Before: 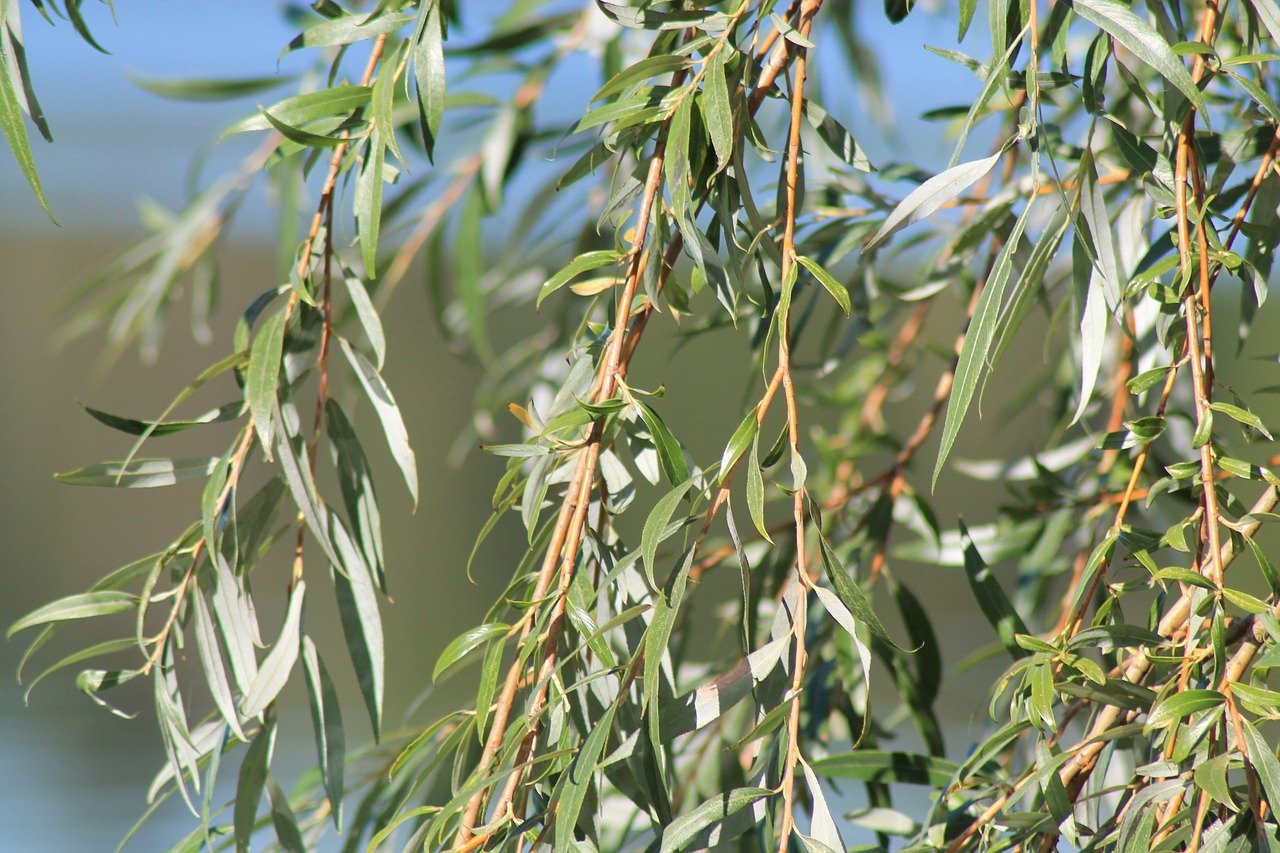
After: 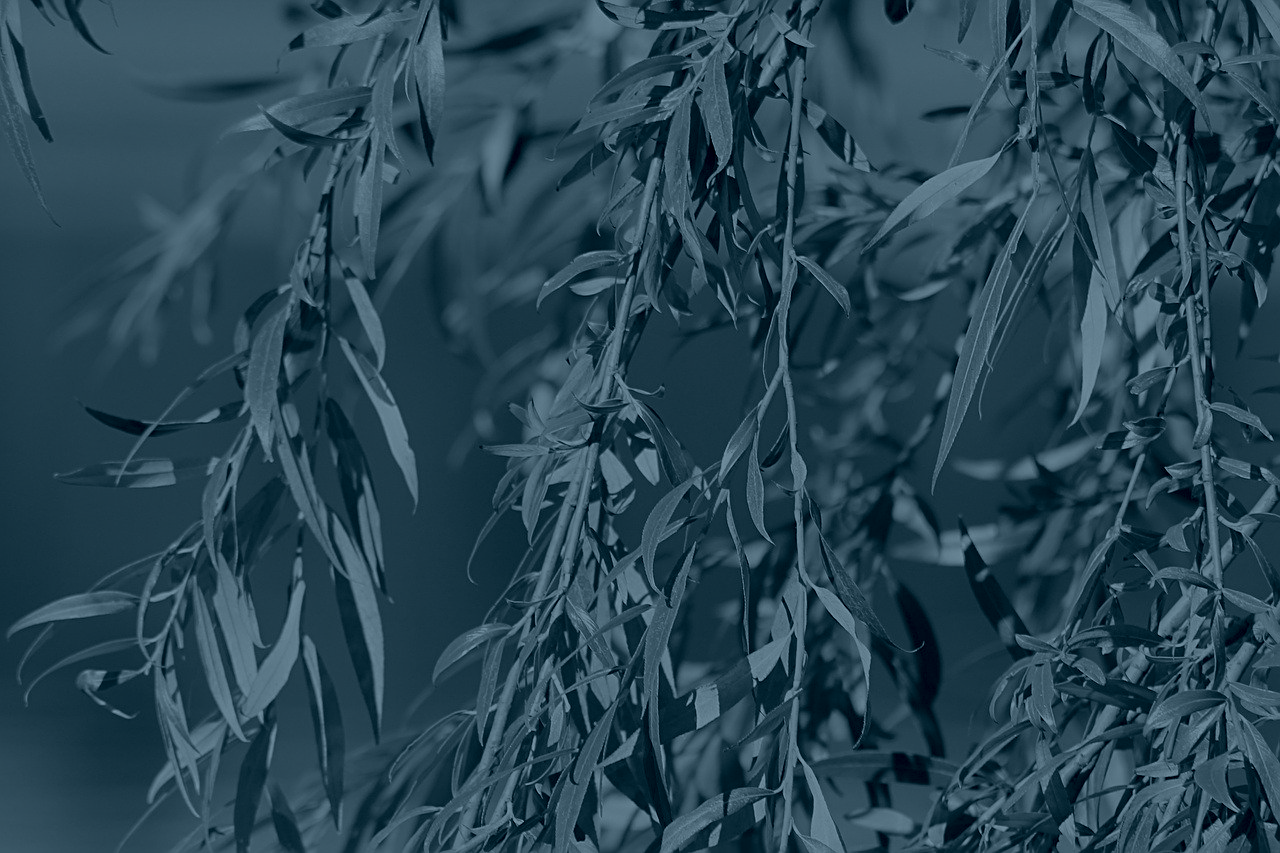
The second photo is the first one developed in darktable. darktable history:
color balance rgb: linear chroma grading › shadows -8%, linear chroma grading › global chroma 10%, perceptual saturation grading › global saturation 2%, perceptual saturation grading › highlights -2%, perceptual saturation grading › mid-tones 4%, perceptual saturation grading › shadows 8%, perceptual brilliance grading › global brilliance 2%, perceptual brilliance grading › highlights -4%, global vibrance 16%, saturation formula JzAzBz (2021)
sharpen: radius 2.529, amount 0.323
colorize: hue 194.4°, saturation 29%, source mix 61.75%, lightness 3.98%, version 1
color correction: highlights a* -0.137, highlights b* -5.91, shadows a* -0.137, shadows b* -0.137
